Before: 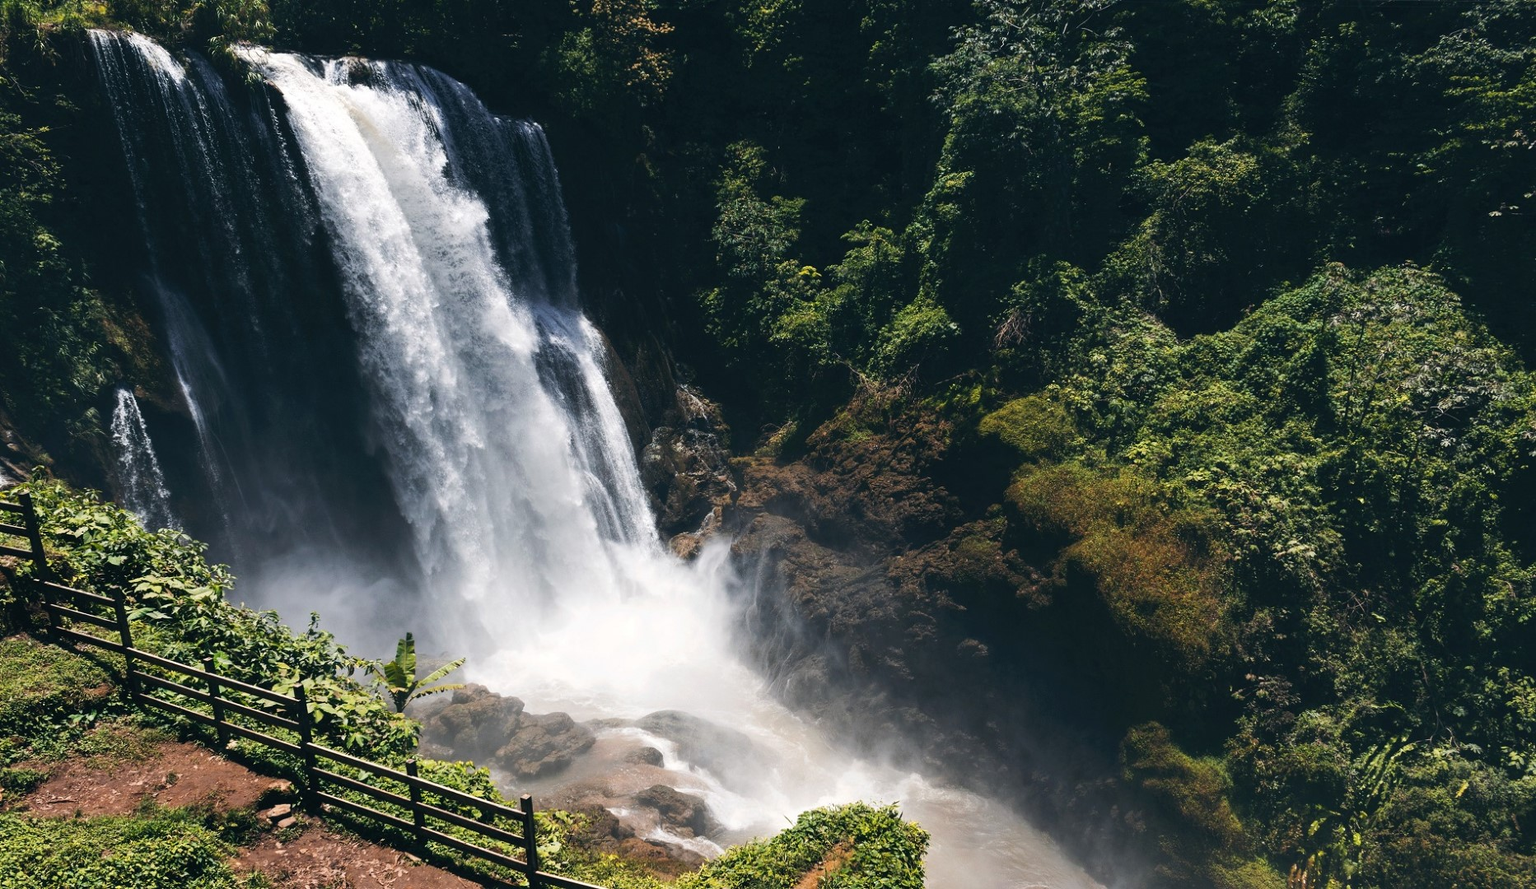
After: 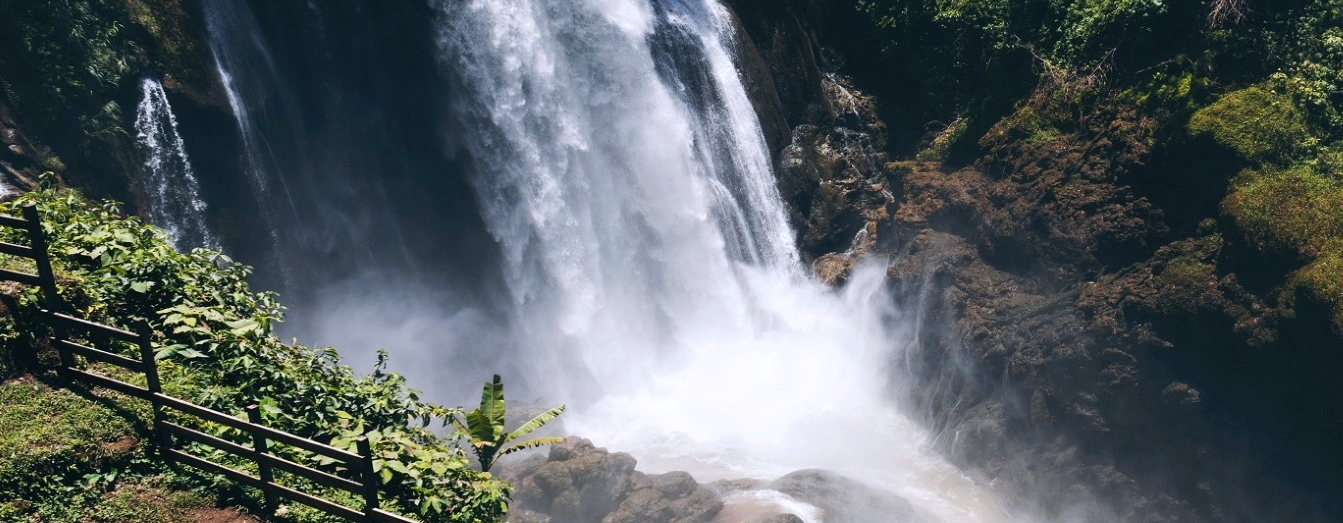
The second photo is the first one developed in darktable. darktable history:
crop: top 36.498%, right 27.964%, bottom 14.995%
white balance: red 0.984, blue 1.059
